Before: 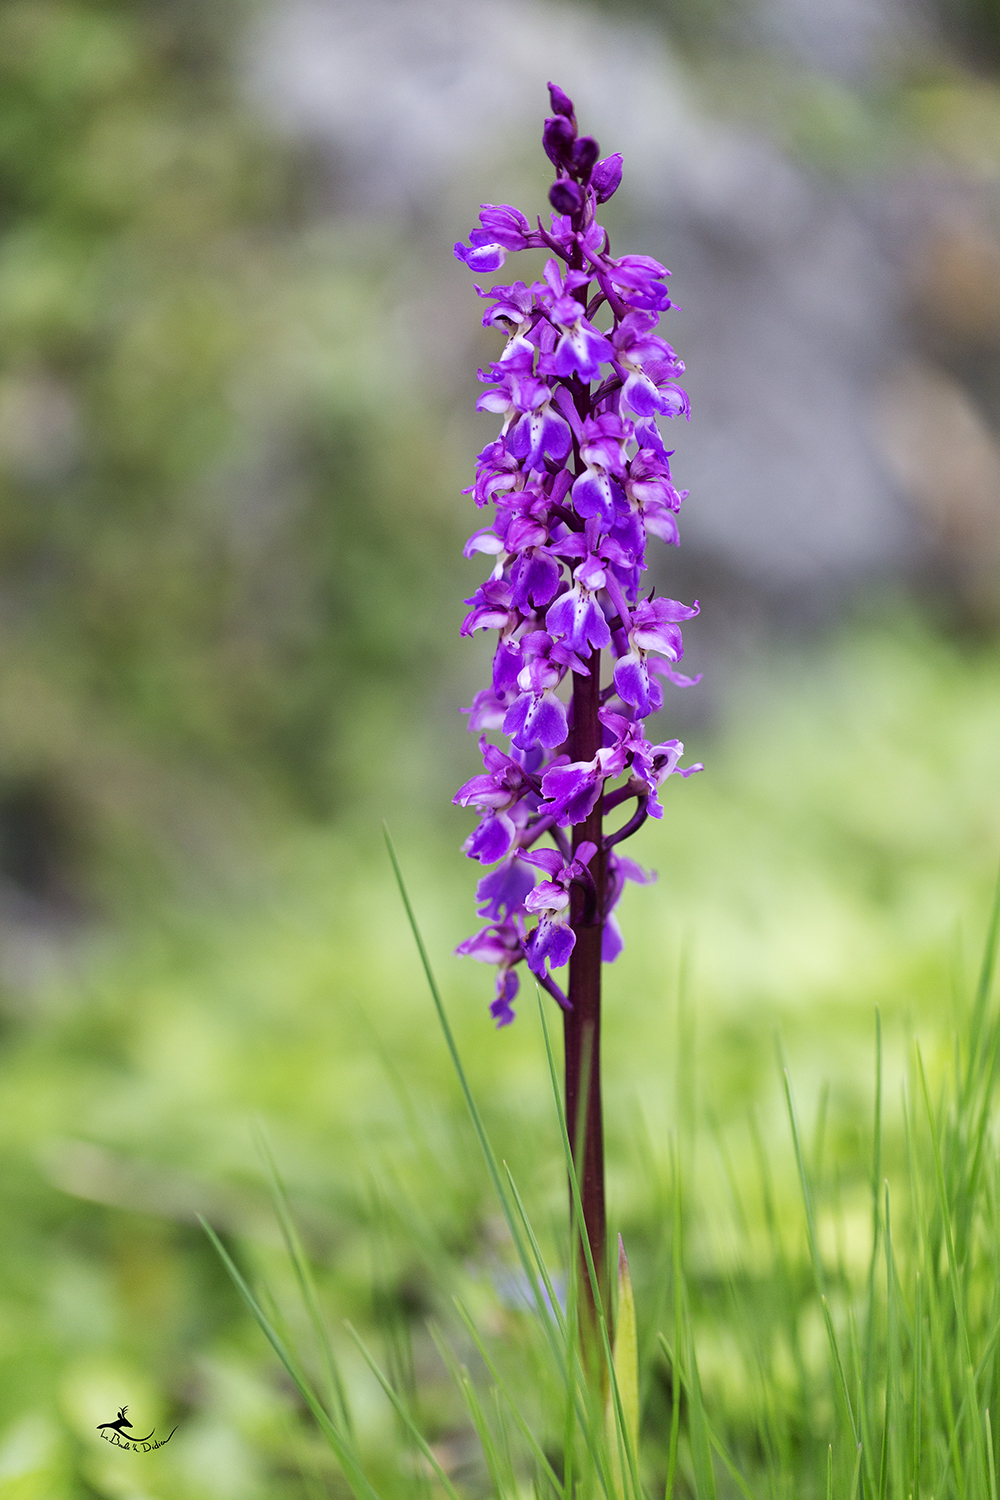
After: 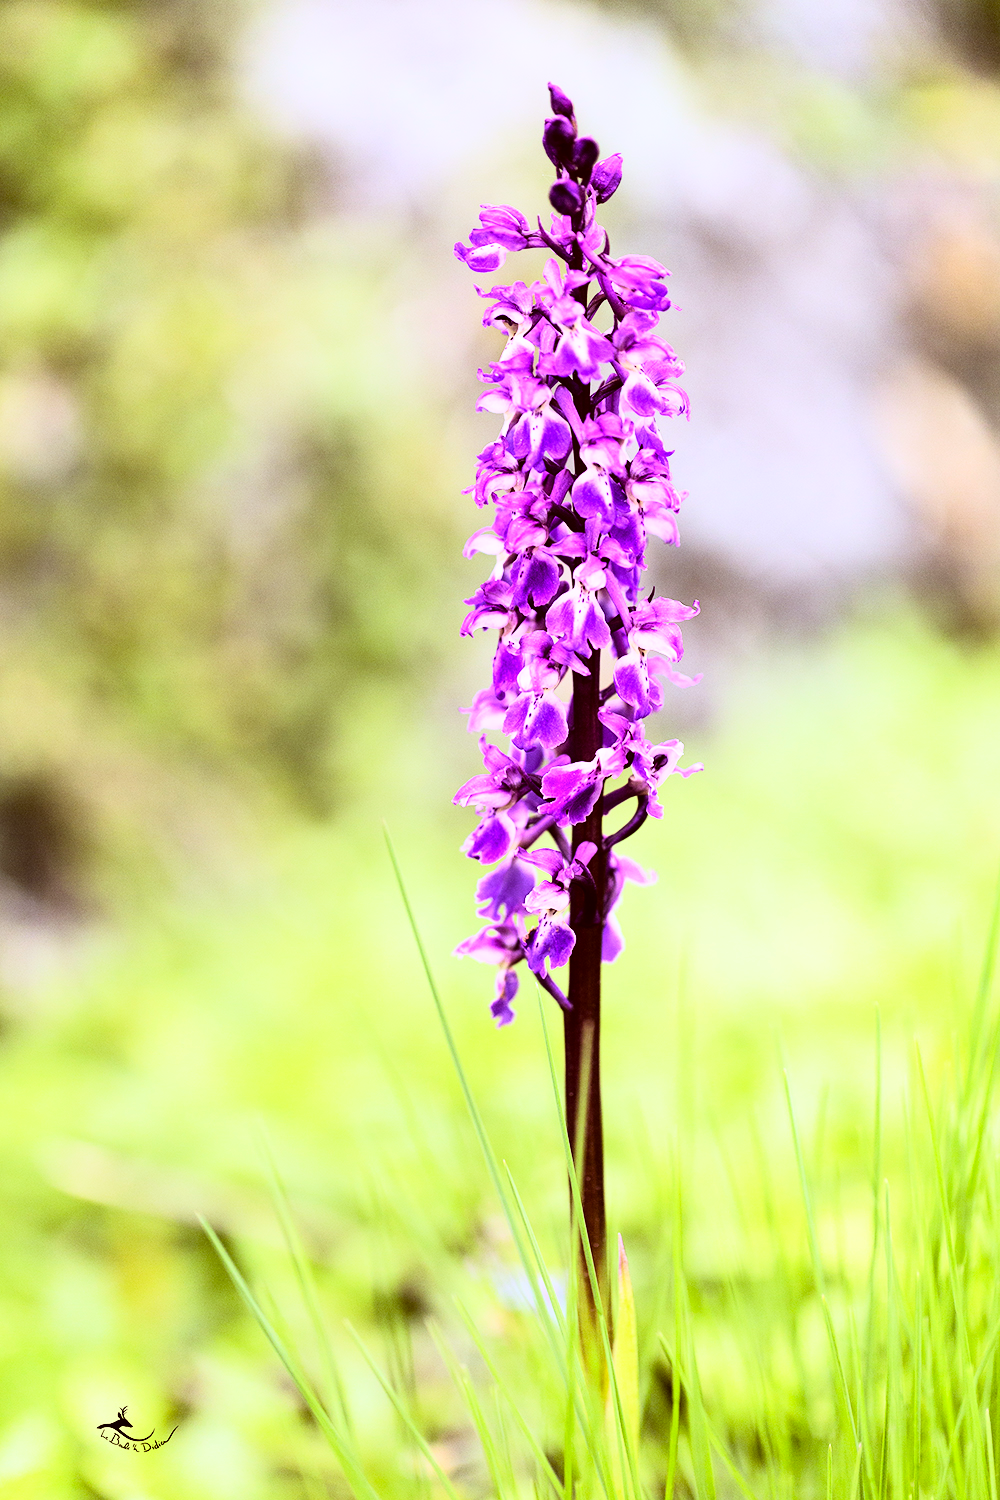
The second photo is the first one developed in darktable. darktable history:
rgb curve: curves: ch0 [(0, 0) (0.21, 0.15) (0.24, 0.21) (0.5, 0.75) (0.75, 0.96) (0.89, 0.99) (1, 1)]; ch1 [(0, 0.02) (0.21, 0.13) (0.25, 0.2) (0.5, 0.67) (0.75, 0.9) (0.89, 0.97) (1, 1)]; ch2 [(0, 0.02) (0.21, 0.13) (0.25, 0.2) (0.5, 0.67) (0.75, 0.9) (0.89, 0.97) (1, 1)], compensate middle gray true
color balance: lift [1, 1.011, 0.999, 0.989], gamma [1.109, 1.045, 1.039, 0.955], gain [0.917, 0.936, 0.952, 1.064], contrast 2.32%, contrast fulcrum 19%, output saturation 101%
